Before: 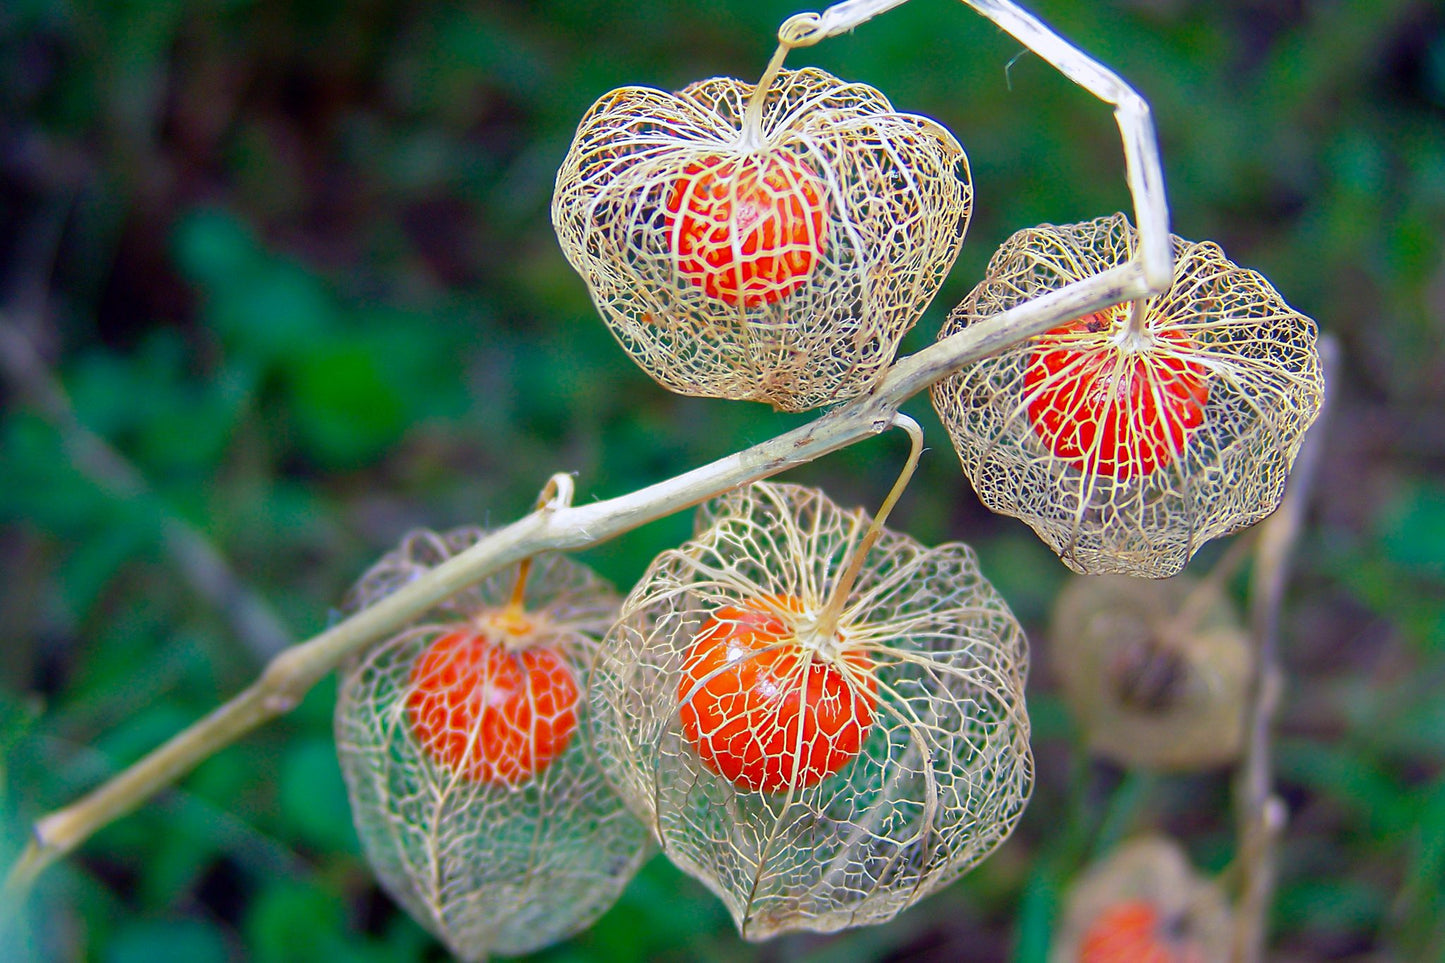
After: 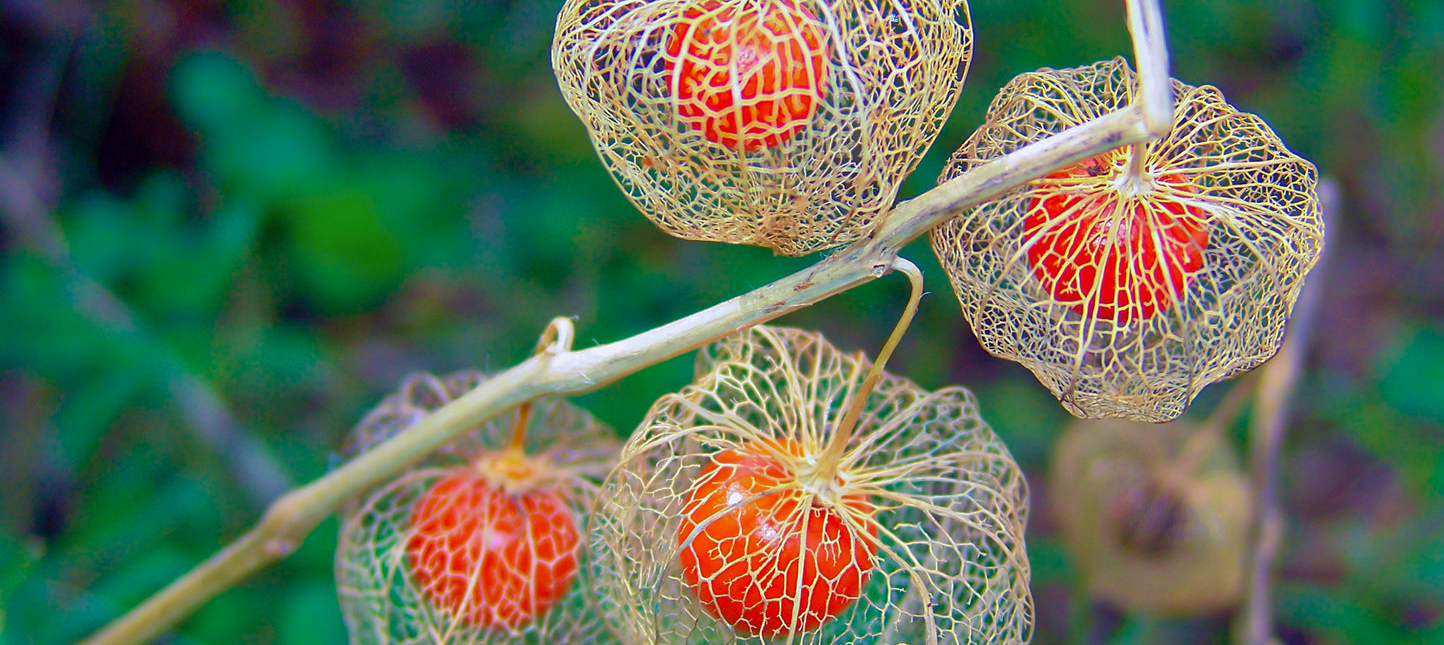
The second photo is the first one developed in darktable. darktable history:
crop: top 16.261%, bottom 16.711%
shadows and highlights: on, module defaults
velvia: strength 44.37%
